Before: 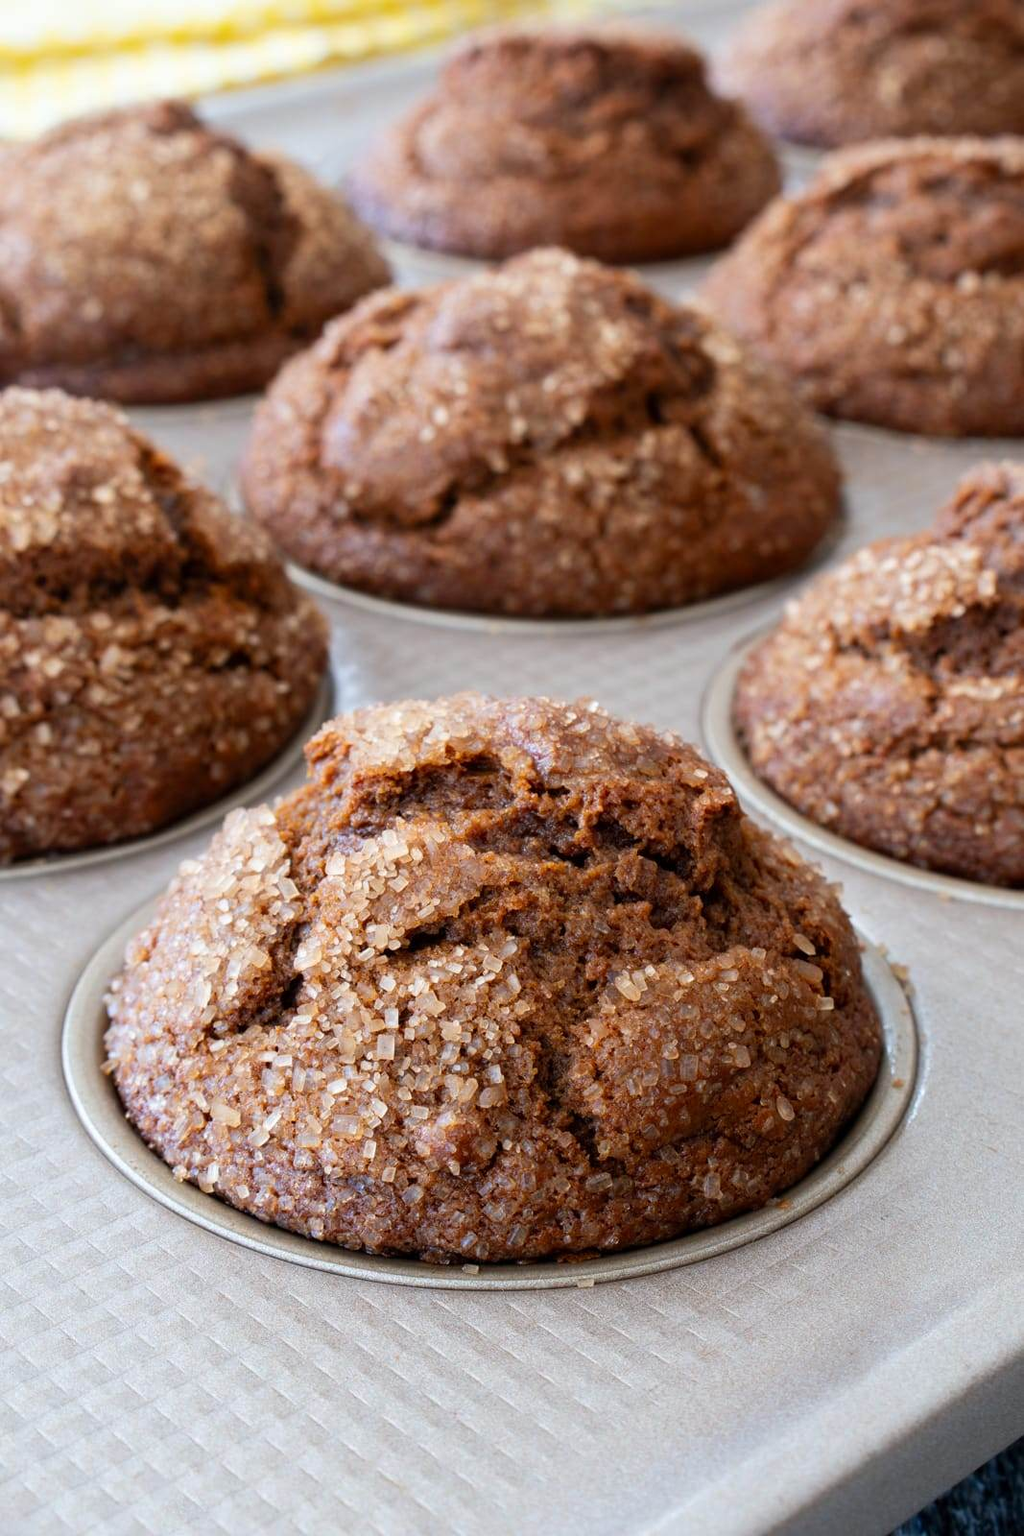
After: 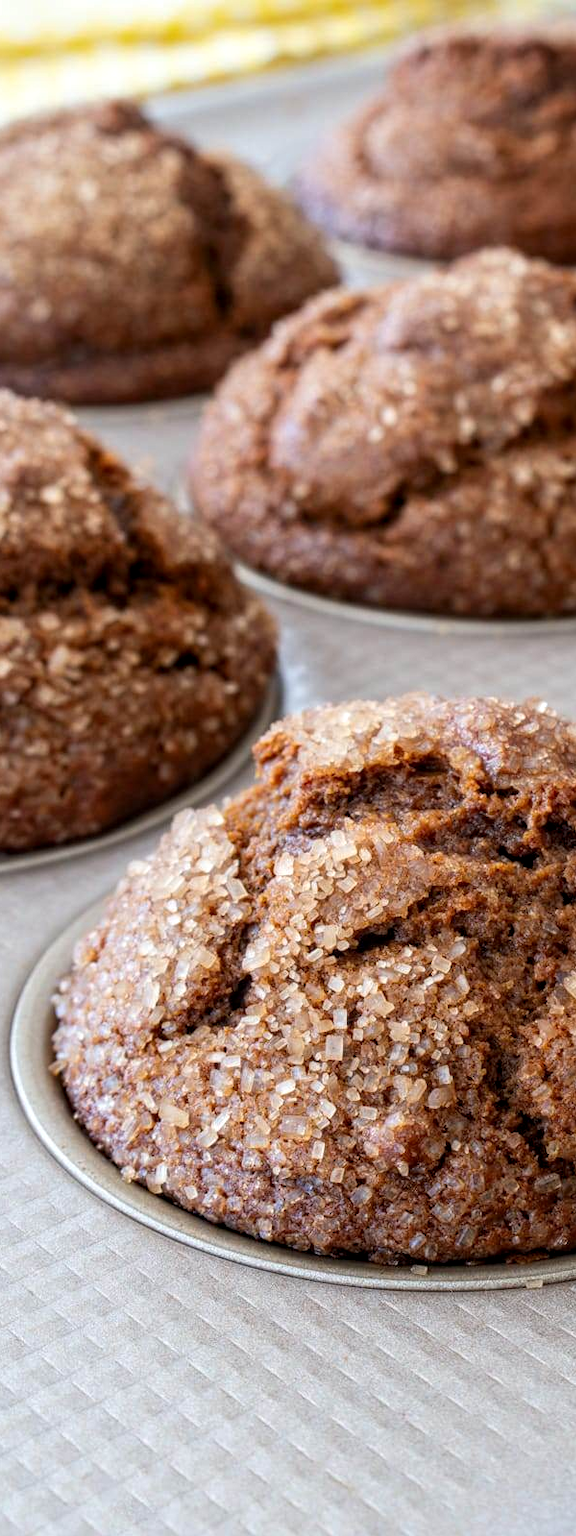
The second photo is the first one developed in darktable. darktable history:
local contrast: on, module defaults
crop: left 5.114%, right 38.589%
